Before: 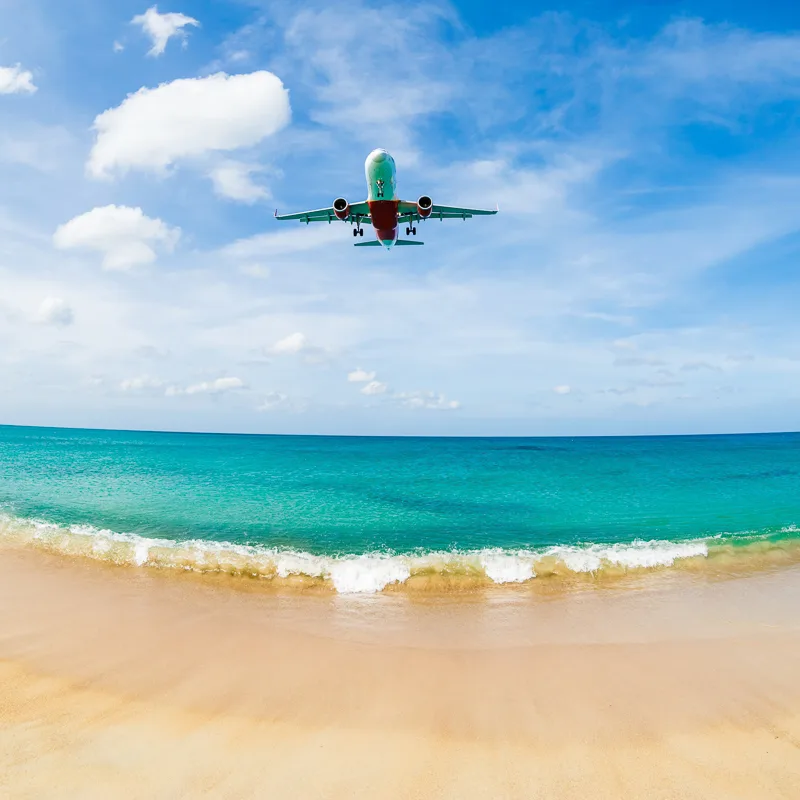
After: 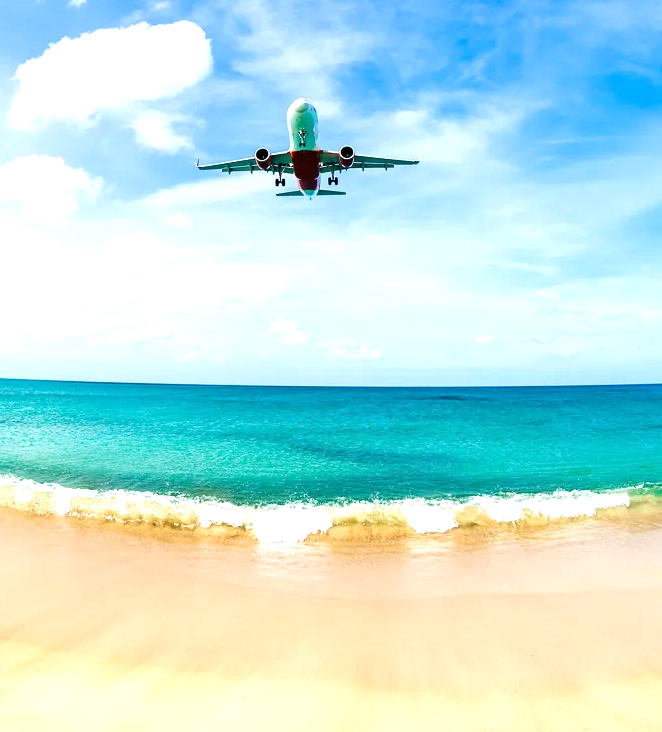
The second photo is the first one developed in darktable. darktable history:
tone equalizer: -8 EV -0.75 EV, -7 EV -0.7 EV, -6 EV -0.6 EV, -5 EV -0.4 EV, -3 EV 0.4 EV, -2 EV 0.6 EV, -1 EV 0.7 EV, +0 EV 0.75 EV, edges refinement/feathering 500, mask exposure compensation -1.57 EV, preserve details no
crop: left 9.807%, top 6.259%, right 7.334%, bottom 2.177%
local contrast: mode bilateral grid, contrast 20, coarseness 50, detail 102%, midtone range 0.2
